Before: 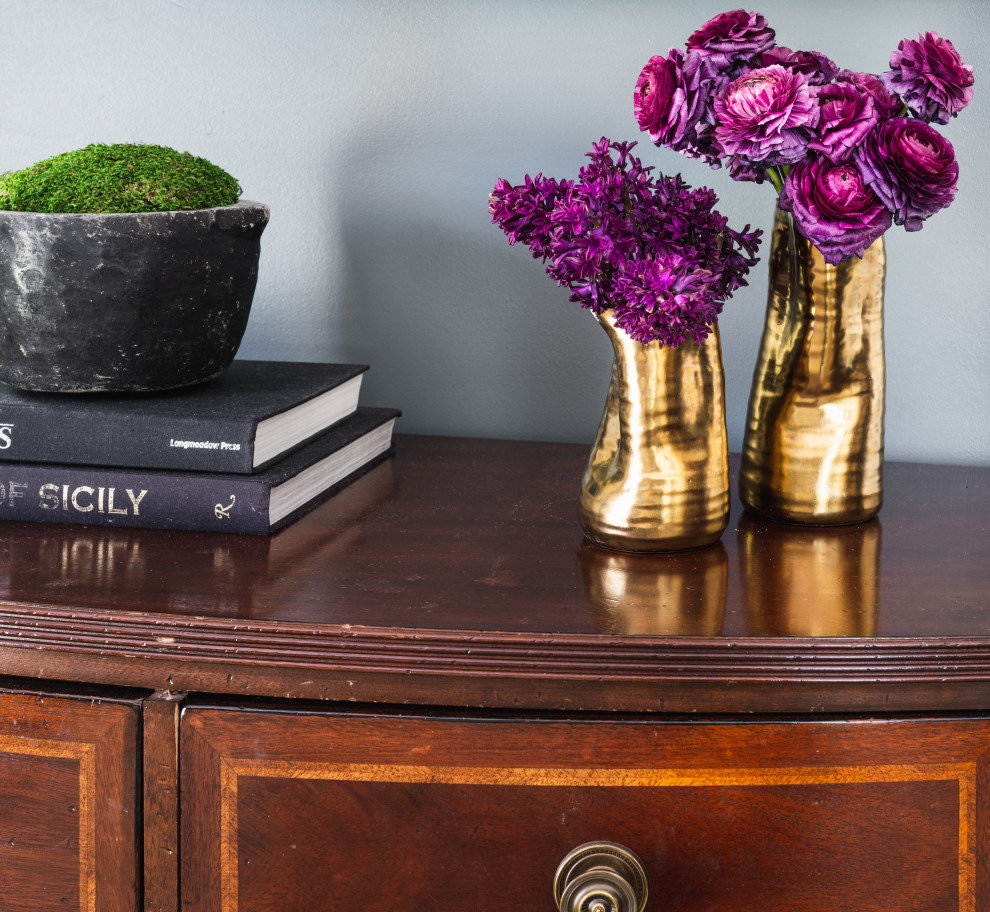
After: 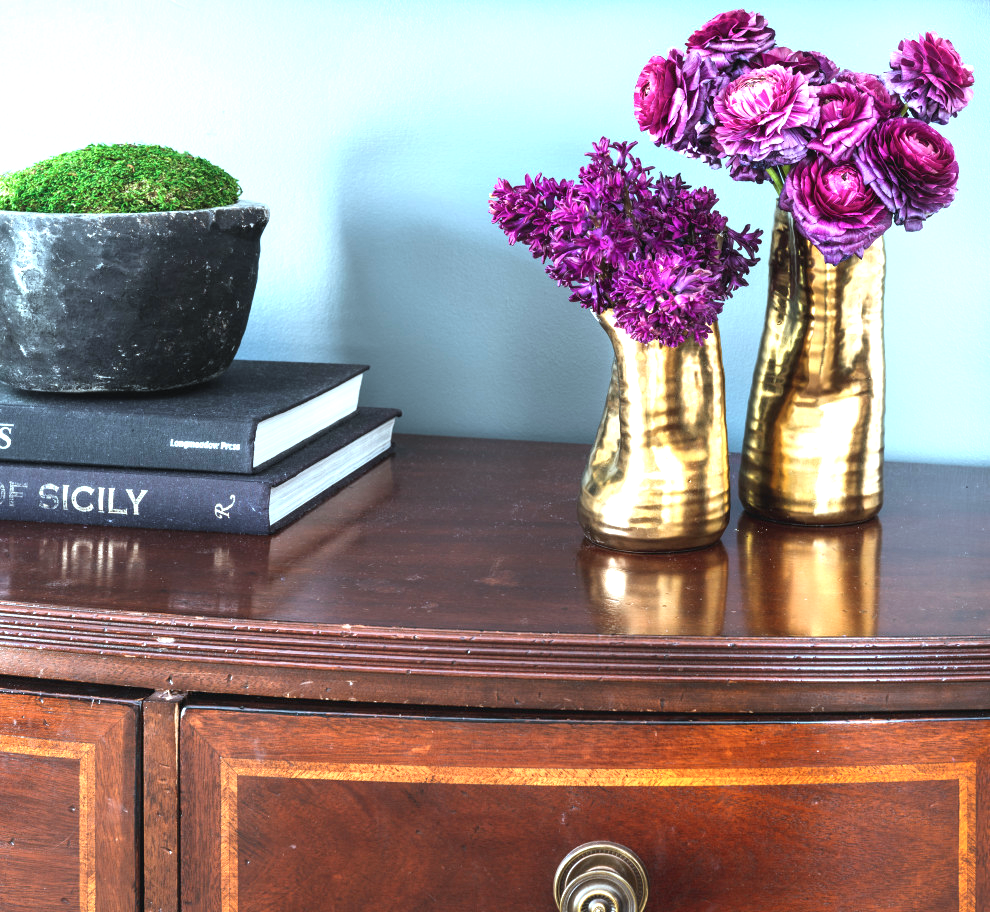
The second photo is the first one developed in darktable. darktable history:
color correction: highlights a* -11.76, highlights b* -15.32
color calibration: illuminant same as pipeline (D50), adaptation none (bypass), x 0.332, y 0.335, temperature 5019.31 K
exposure: black level correction 0, exposure 1.175 EV, compensate highlight preservation false
